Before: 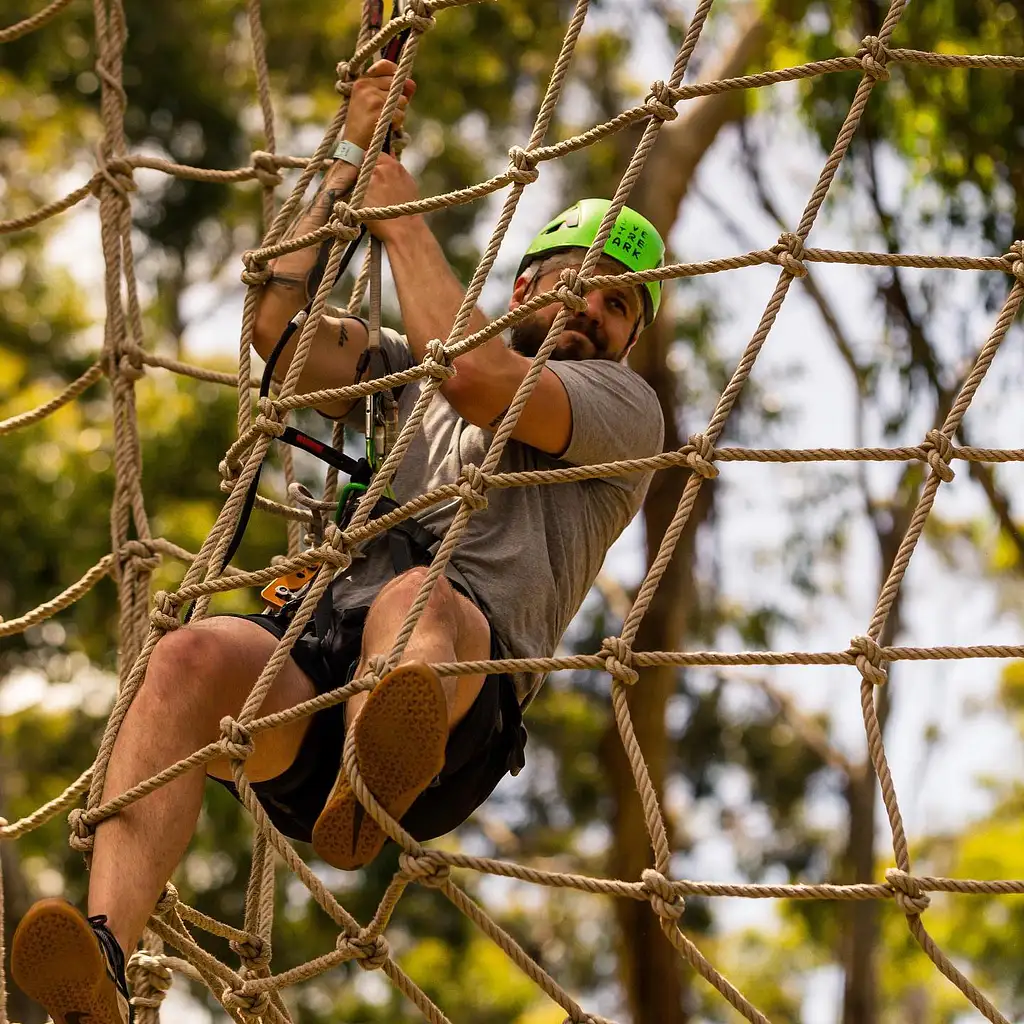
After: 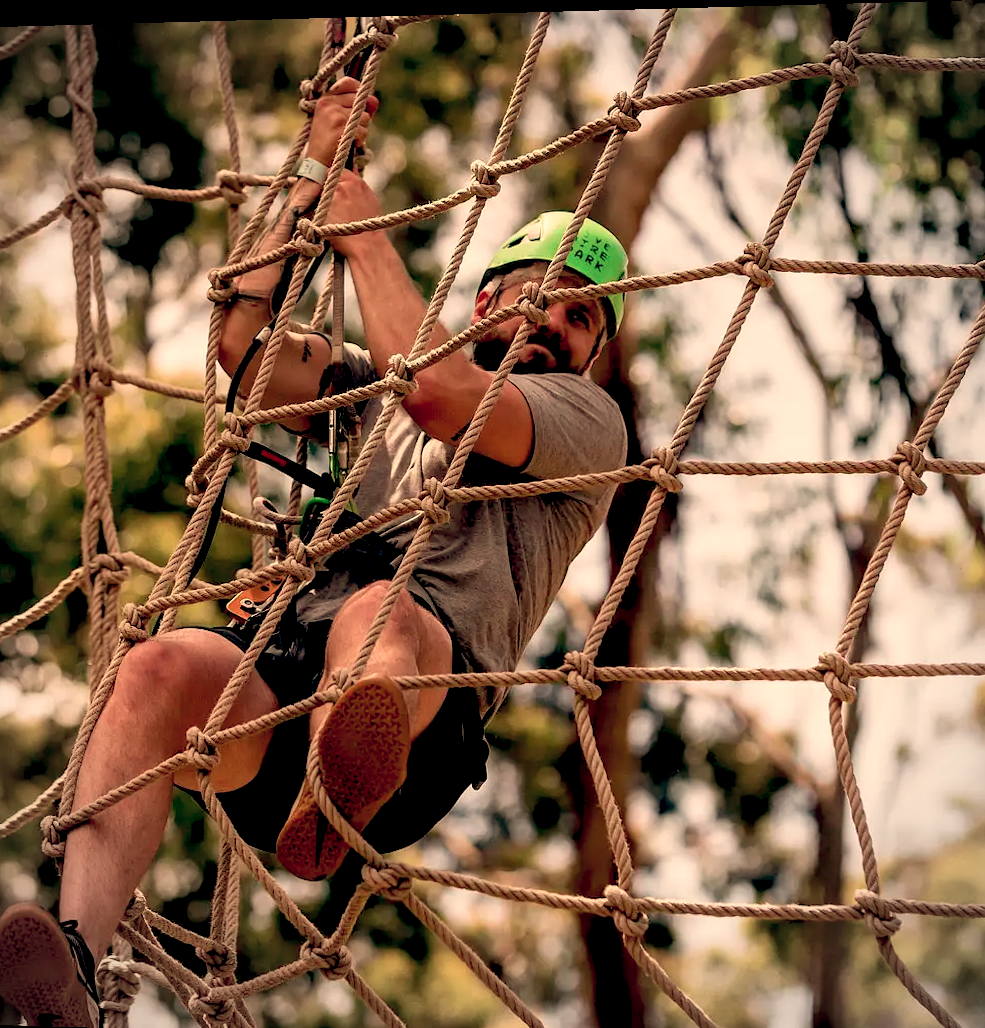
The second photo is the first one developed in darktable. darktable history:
color balance: lift [0.975, 0.993, 1, 1.015], gamma [1.1, 1, 1, 0.945], gain [1, 1.04, 1, 0.95]
tone equalizer: on, module defaults
vignetting: fall-off radius 60.65%
crop and rotate: left 2.536%, right 1.107%, bottom 2.246%
color contrast: blue-yellow contrast 0.7
exposure: compensate highlight preservation false
white balance: red 1.123, blue 0.83
rotate and perspective: lens shift (horizontal) -0.055, automatic cropping off
